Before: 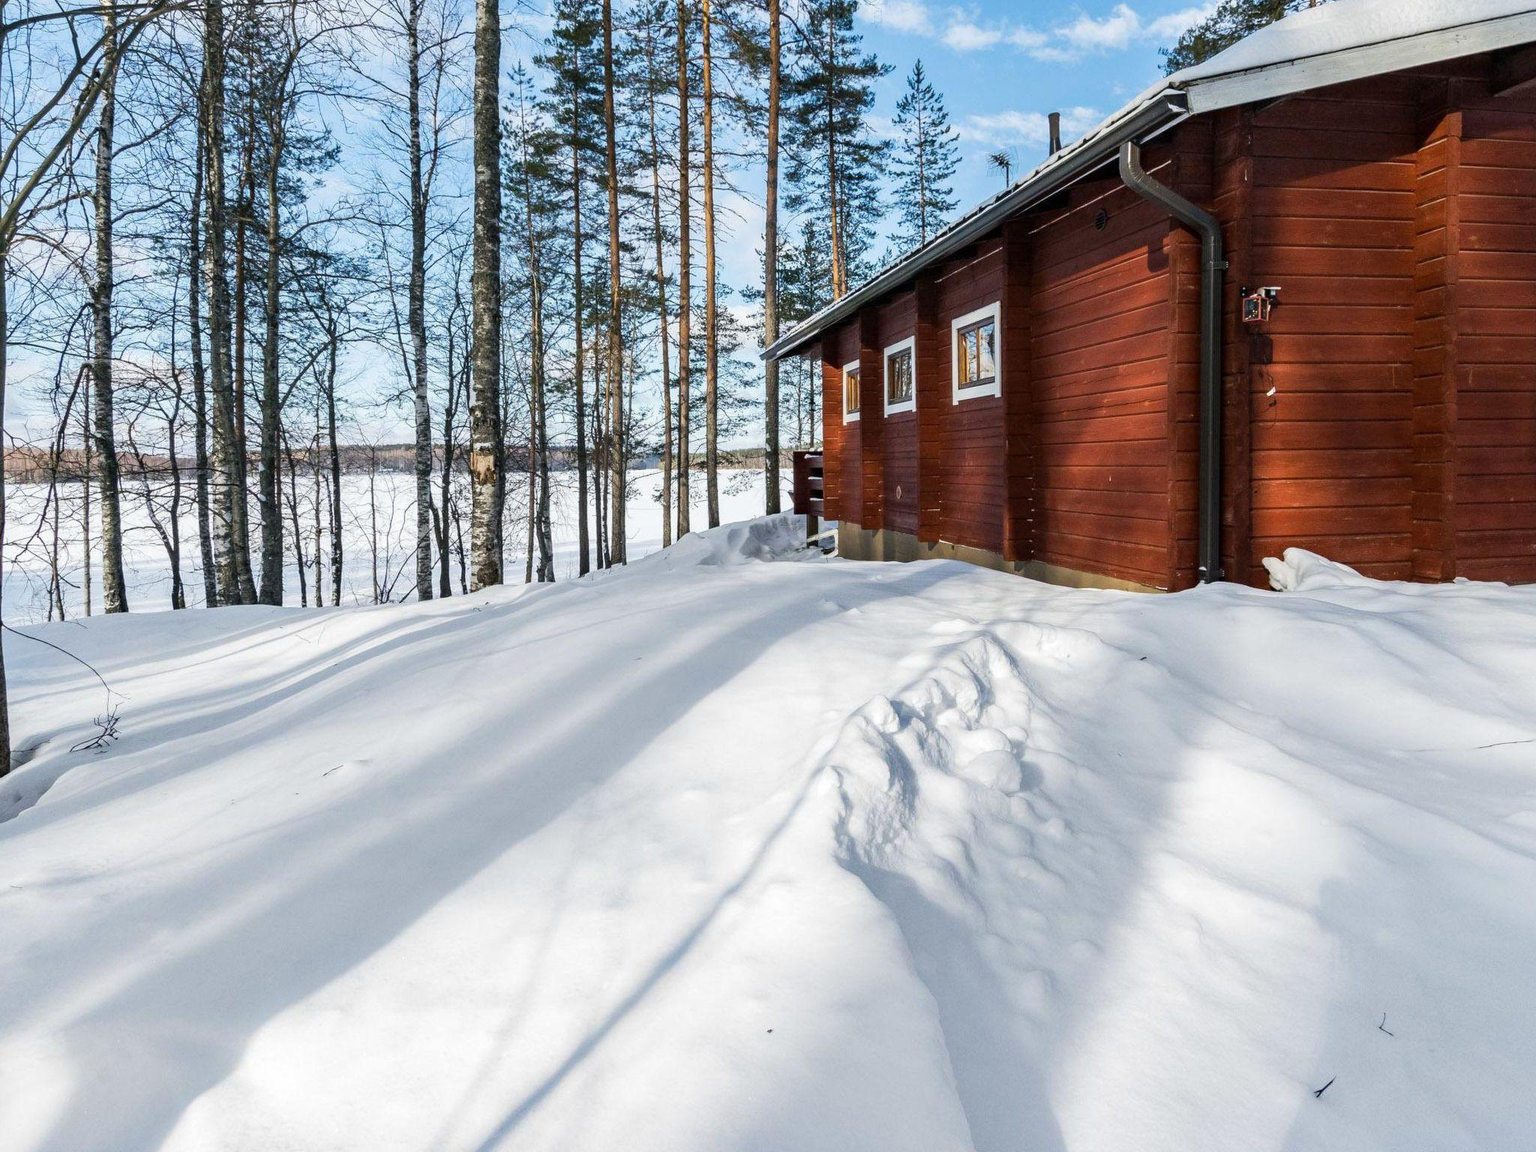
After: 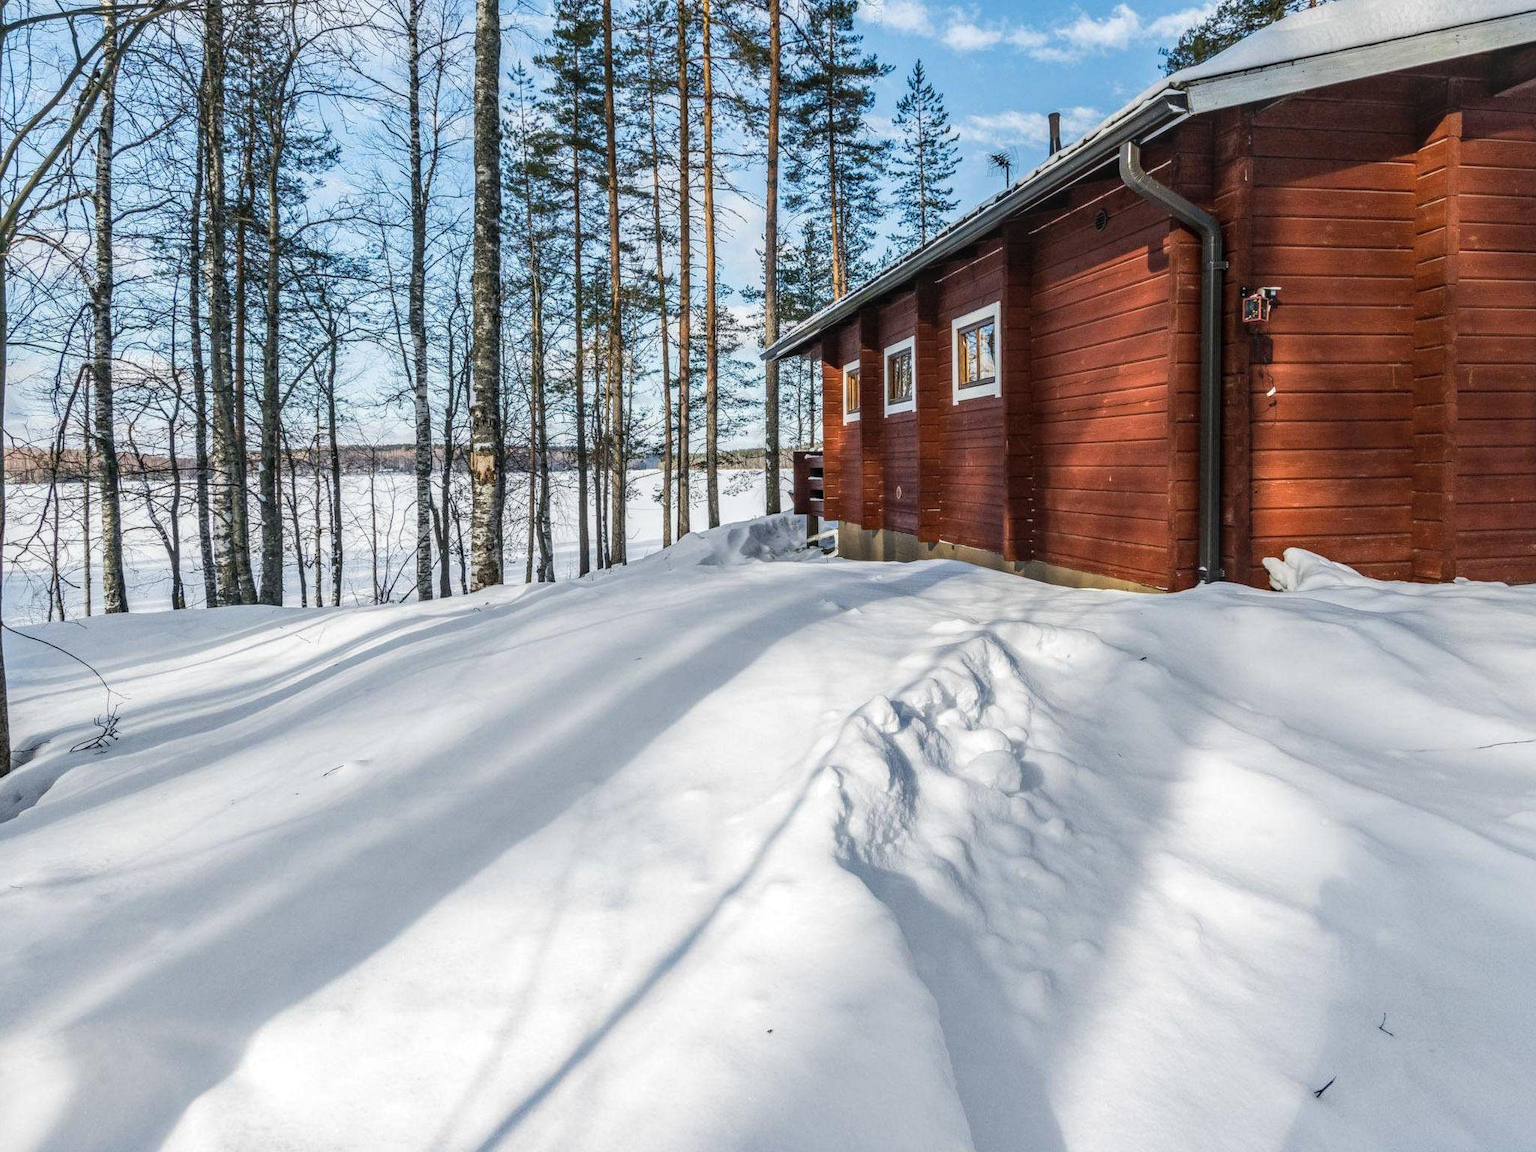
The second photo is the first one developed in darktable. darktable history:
local contrast: highlights 5%, shadows 6%, detail 133%
